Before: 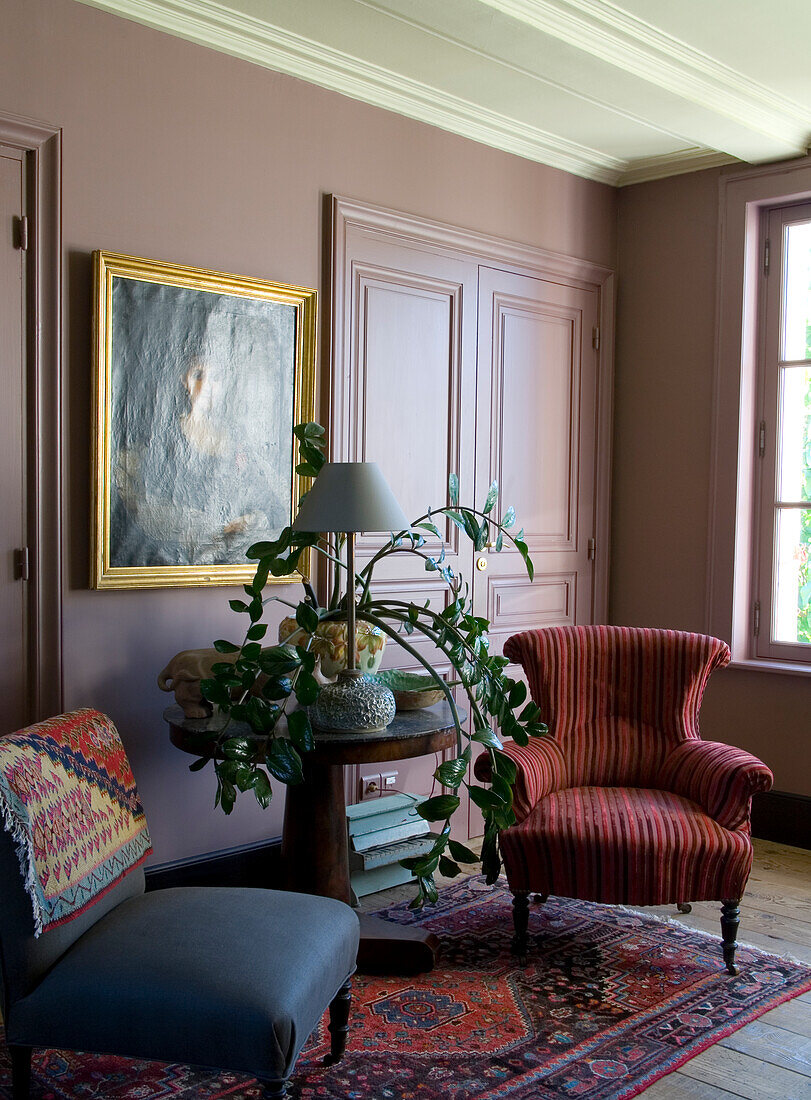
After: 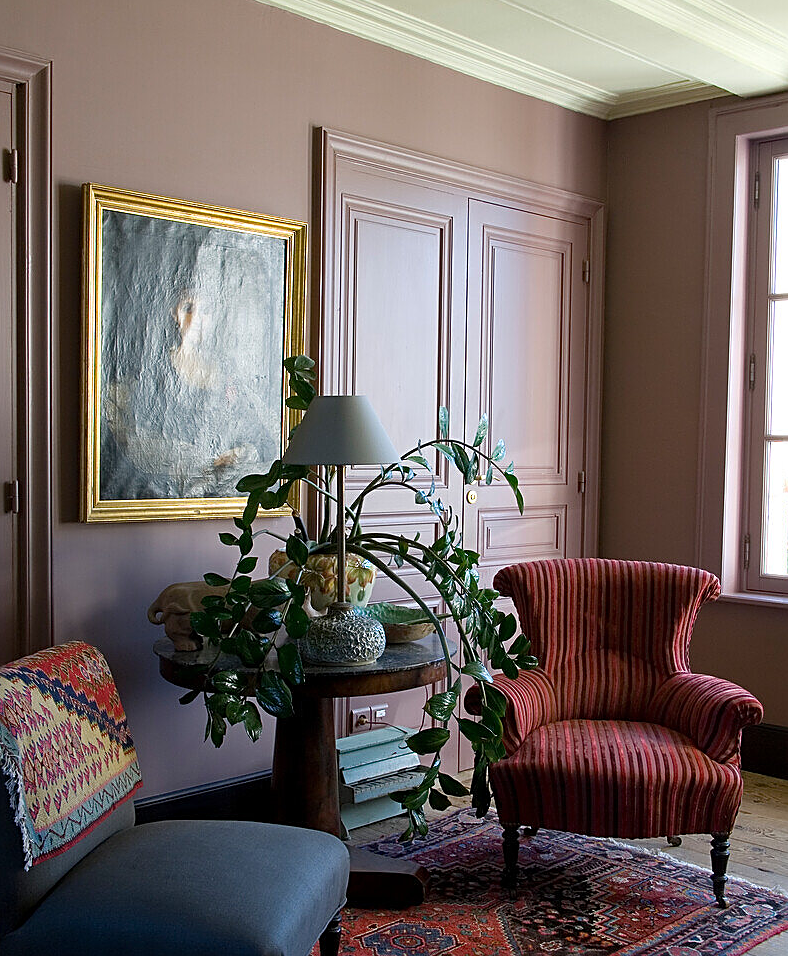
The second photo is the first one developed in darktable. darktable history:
sharpen: on, module defaults
crop: left 1.346%, top 6.182%, right 1.387%, bottom 6.908%
tone equalizer: on, module defaults
